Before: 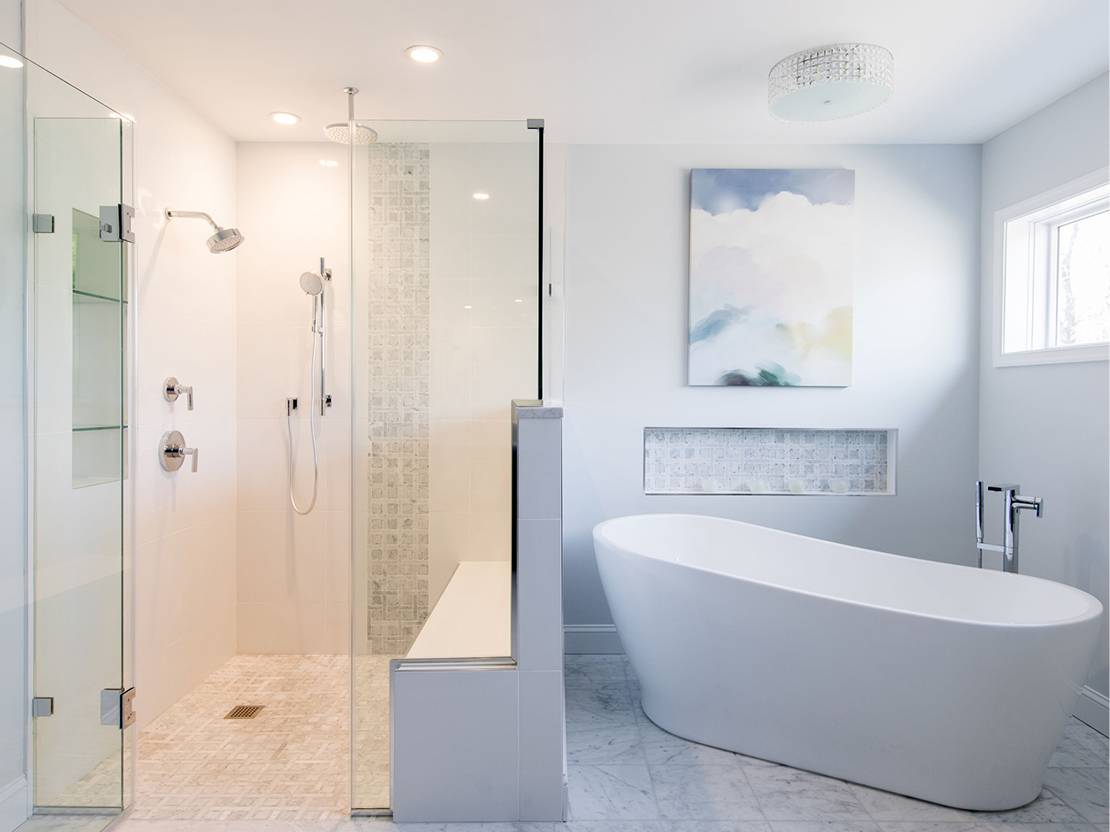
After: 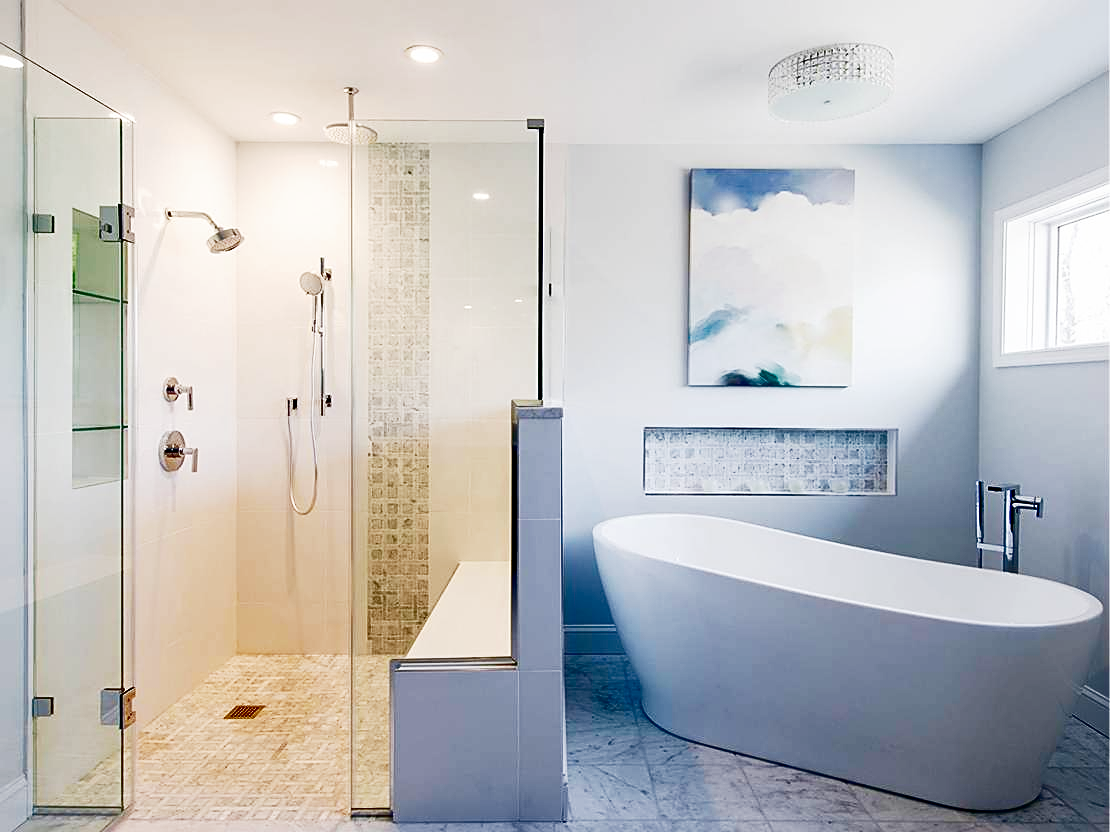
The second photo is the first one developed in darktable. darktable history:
contrast brightness saturation: brightness -0.989, saturation 0.994
sharpen: on, module defaults
base curve: curves: ch0 [(0, 0) (0.028, 0.03) (0.121, 0.232) (0.46, 0.748) (0.859, 0.968) (1, 1)], preserve colors none
